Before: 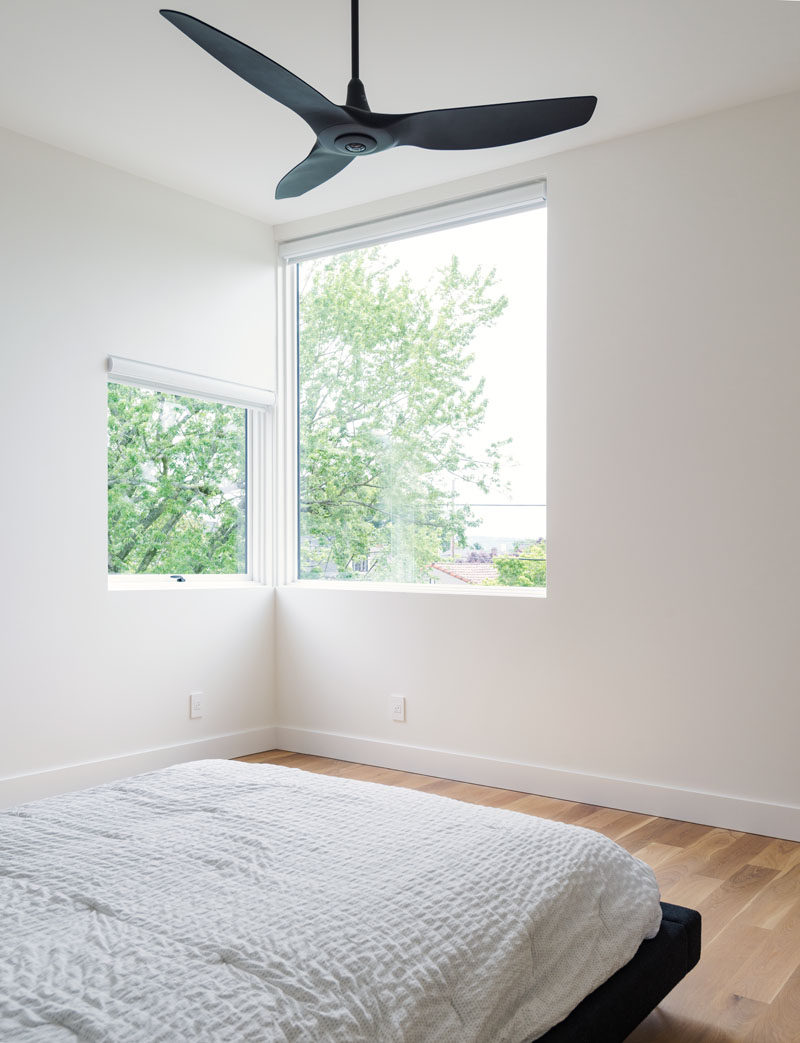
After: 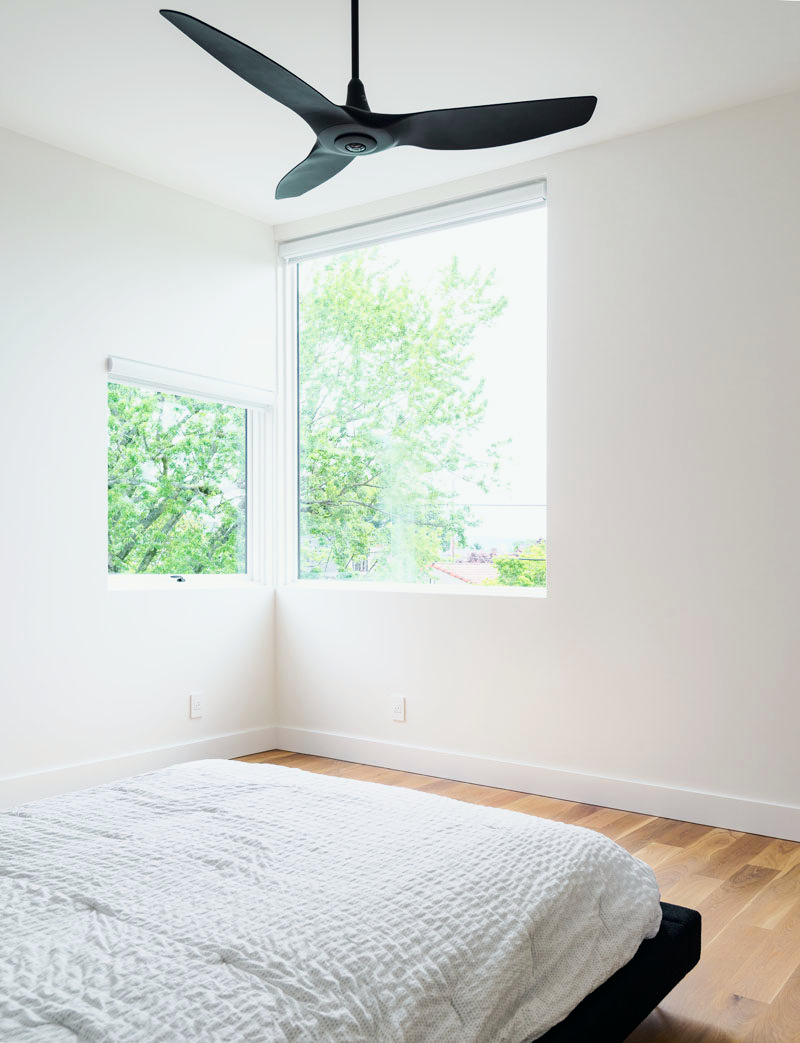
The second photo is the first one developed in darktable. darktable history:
tone curve: curves: ch0 [(0, 0) (0.035, 0.011) (0.133, 0.076) (0.285, 0.265) (0.491, 0.541) (0.617, 0.693) (0.704, 0.77) (0.794, 0.865) (0.895, 0.938) (1, 0.976)]; ch1 [(0, 0) (0.318, 0.278) (0.444, 0.427) (0.502, 0.497) (0.543, 0.547) (0.601, 0.641) (0.746, 0.764) (1, 1)]; ch2 [(0, 0) (0.316, 0.292) (0.381, 0.37) (0.423, 0.448) (0.476, 0.482) (0.502, 0.5) (0.543, 0.547) (0.587, 0.613) (0.642, 0.672) (0.704, 0.727) (0.865, 0.827) (1, 0.951)], color space Lab, independent channels
